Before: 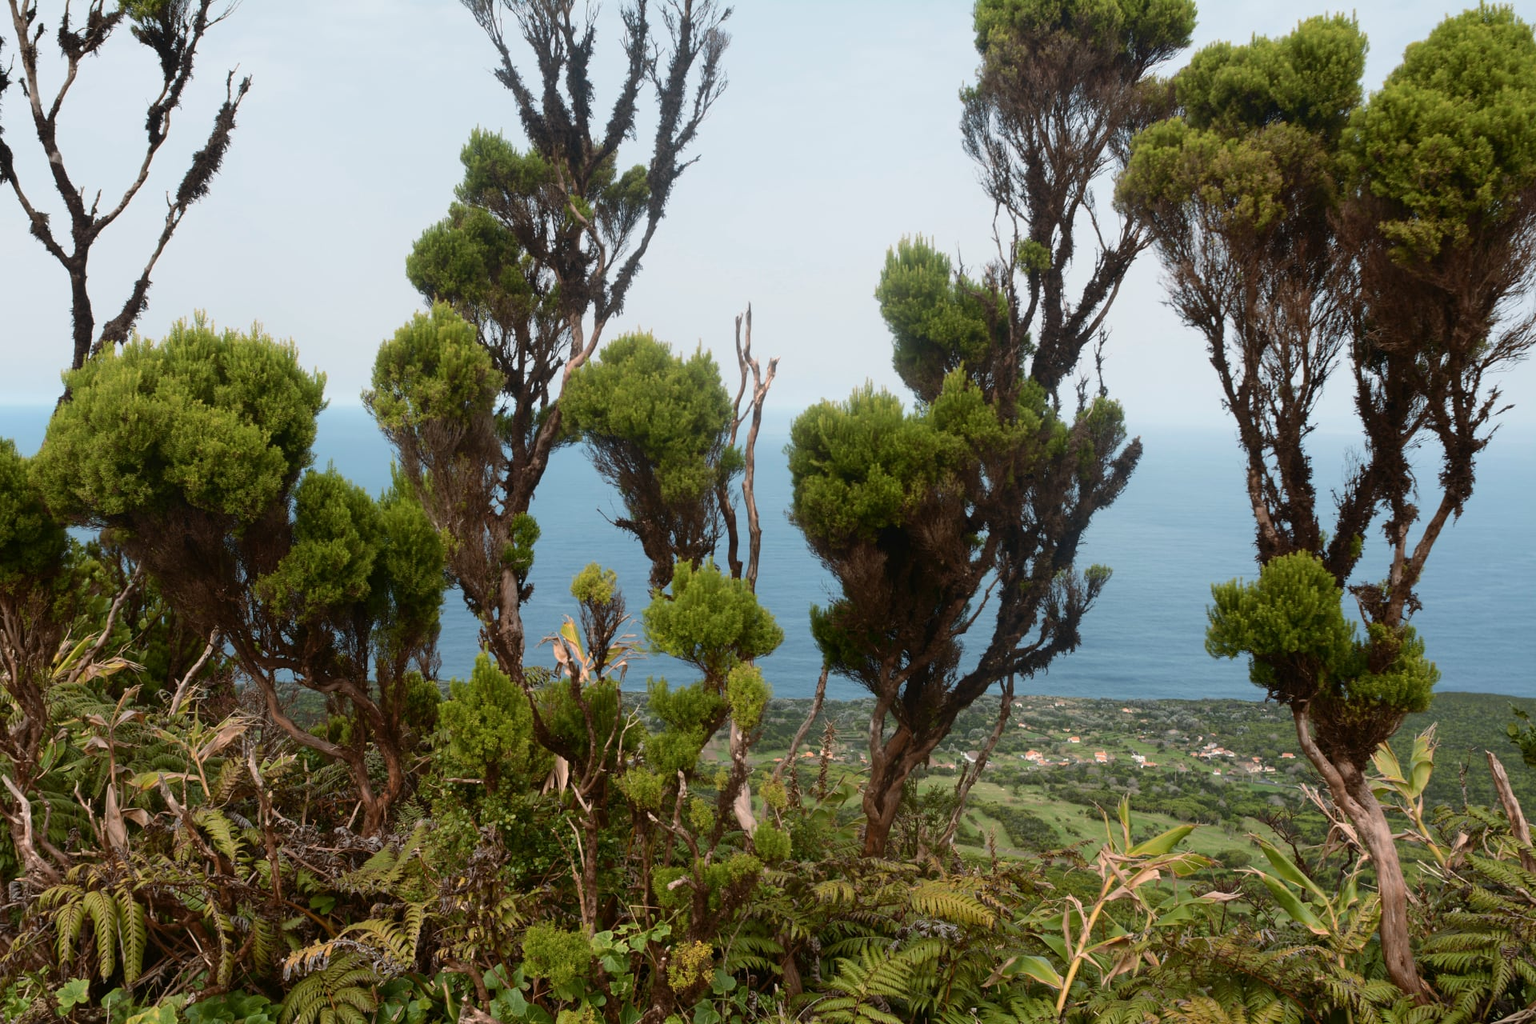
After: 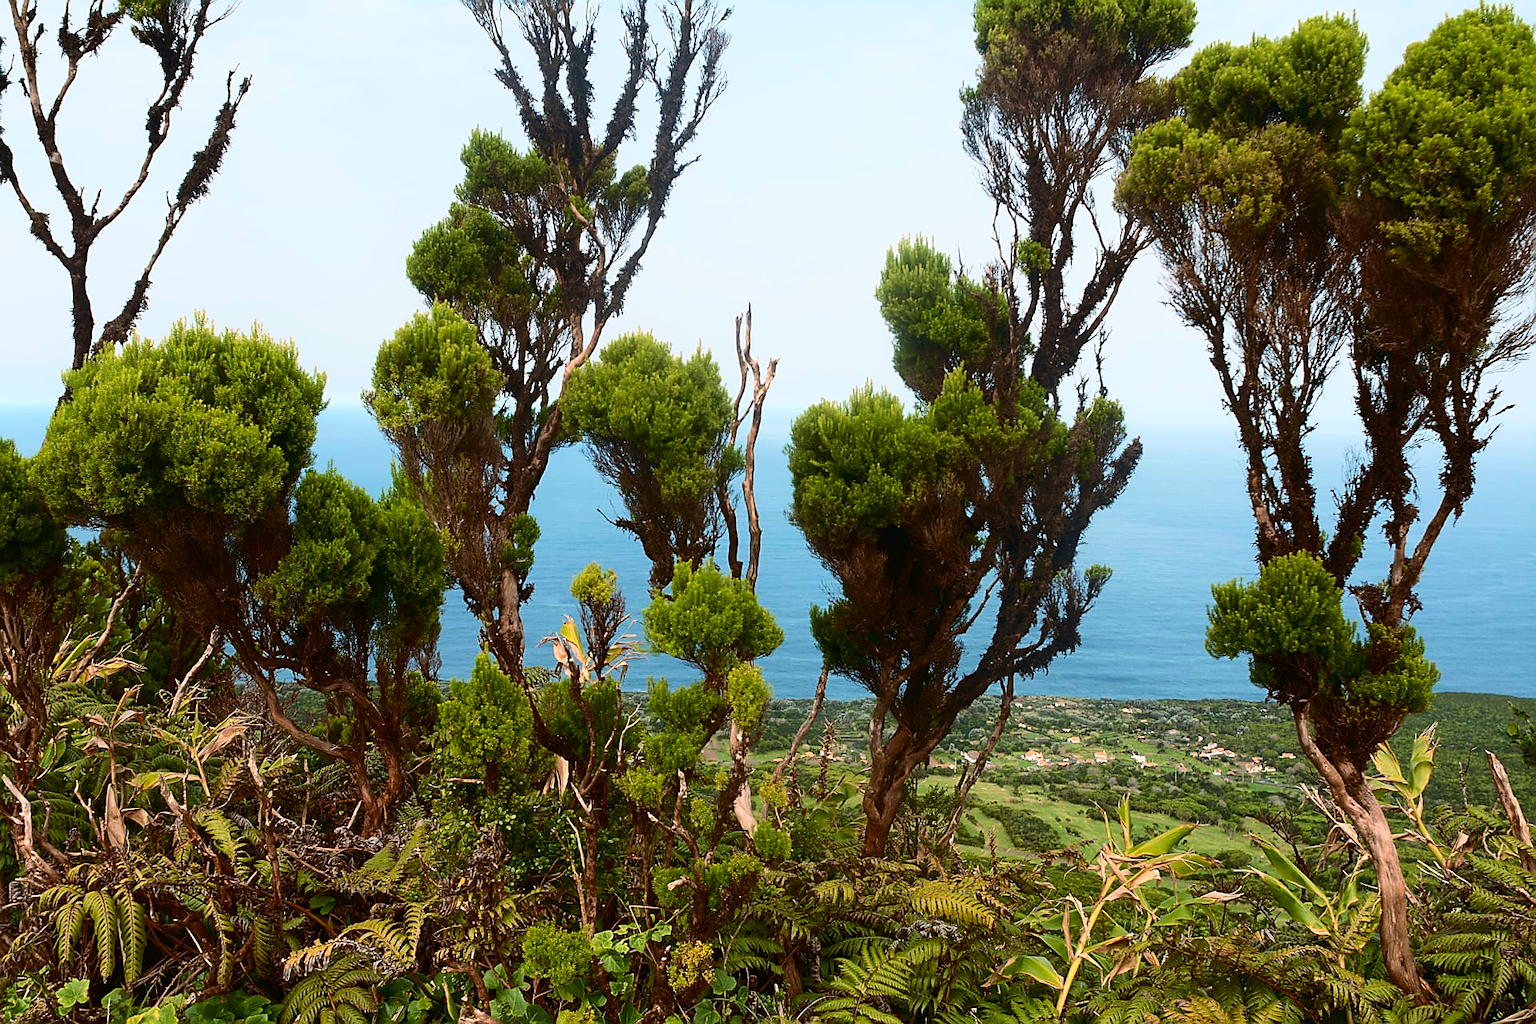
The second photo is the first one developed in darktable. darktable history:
velvia: on, module defaults
sharpen: radius 1.355, amount 1.259, threshold 0.697
exposure: exposure 0.194 EV, compensate exposure bias true, compensate highlight preservation false
contrast brightness saturation: contrast 0.181, saturation 0.309
